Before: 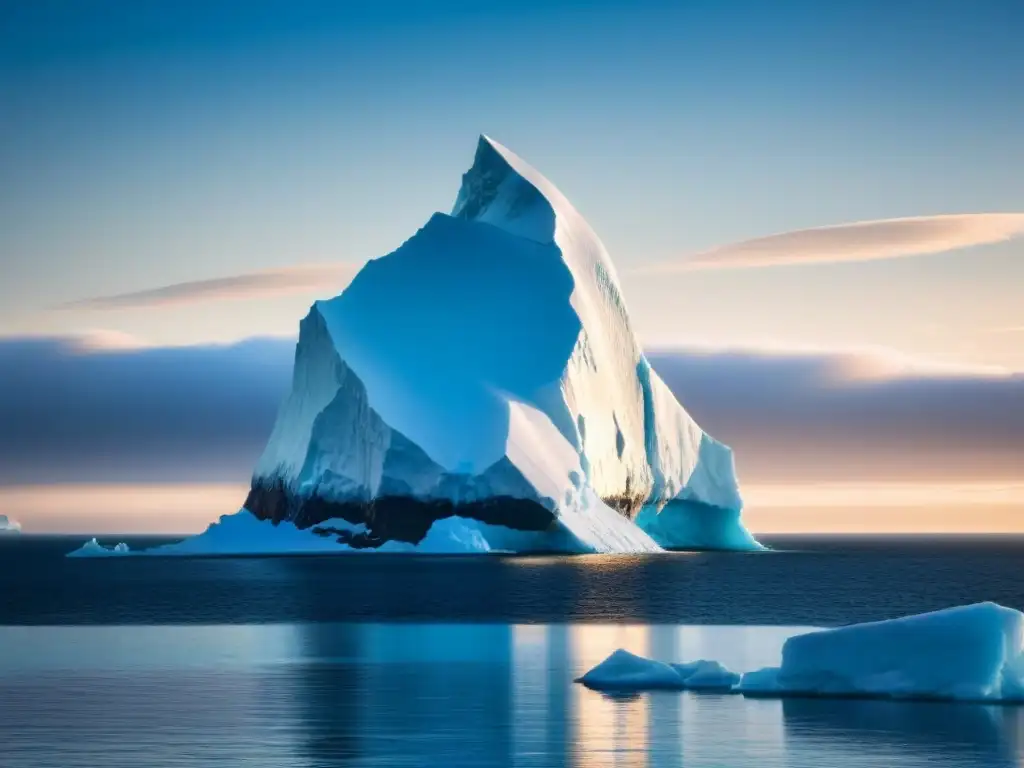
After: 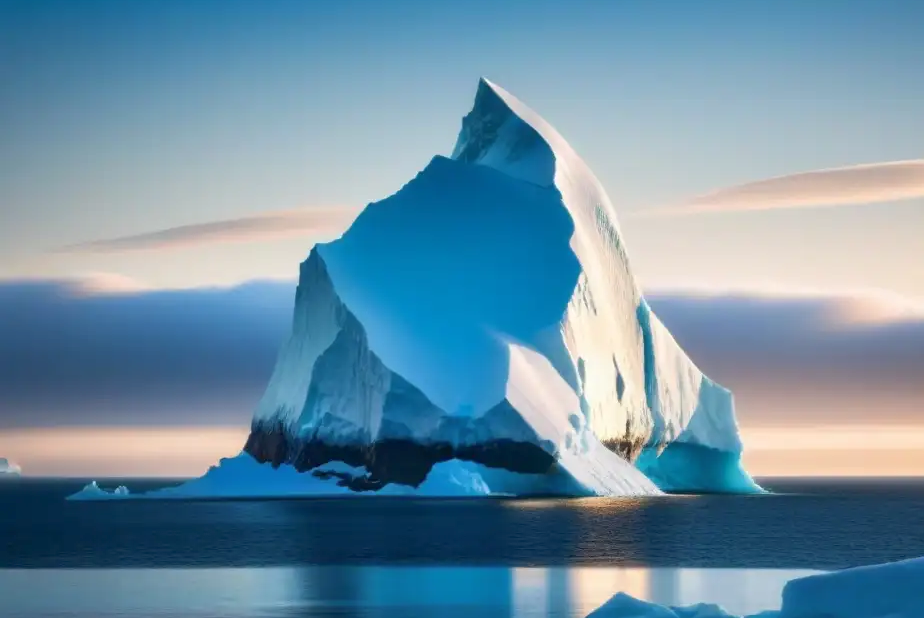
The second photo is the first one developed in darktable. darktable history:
crop: top 7.445%, right 9.764%, bottom 12.038%
shadows and highlights: shadows 43.26, highlights 8.36, shadows color adjustment 98%, highlights color adjustment 58.45%
